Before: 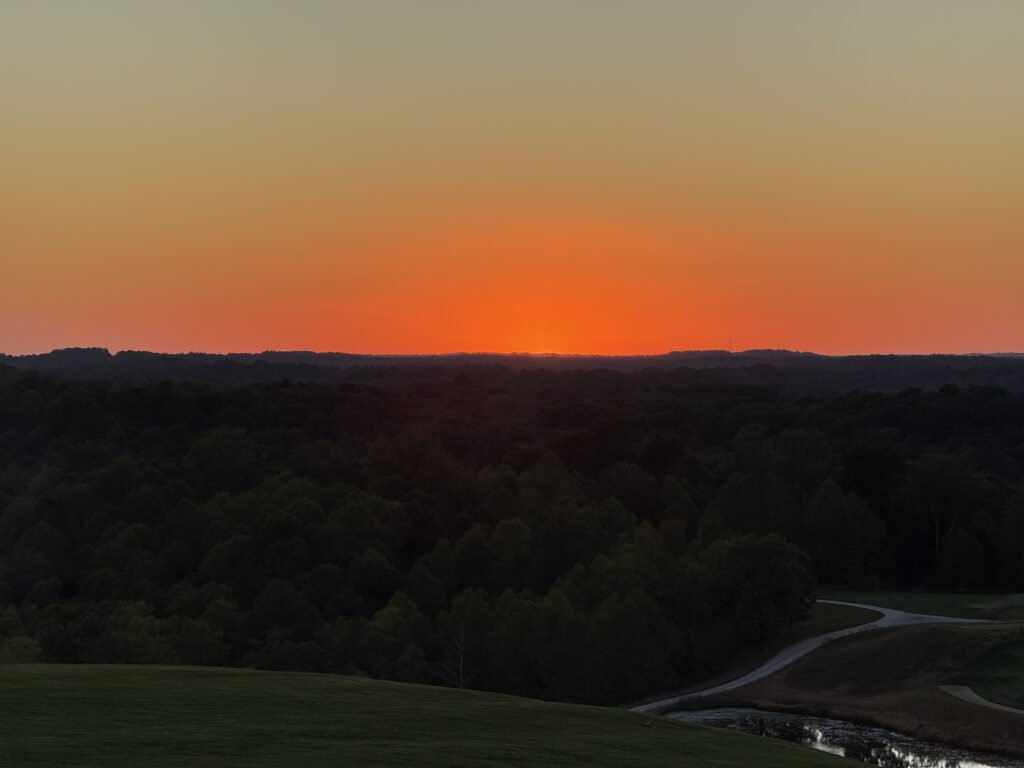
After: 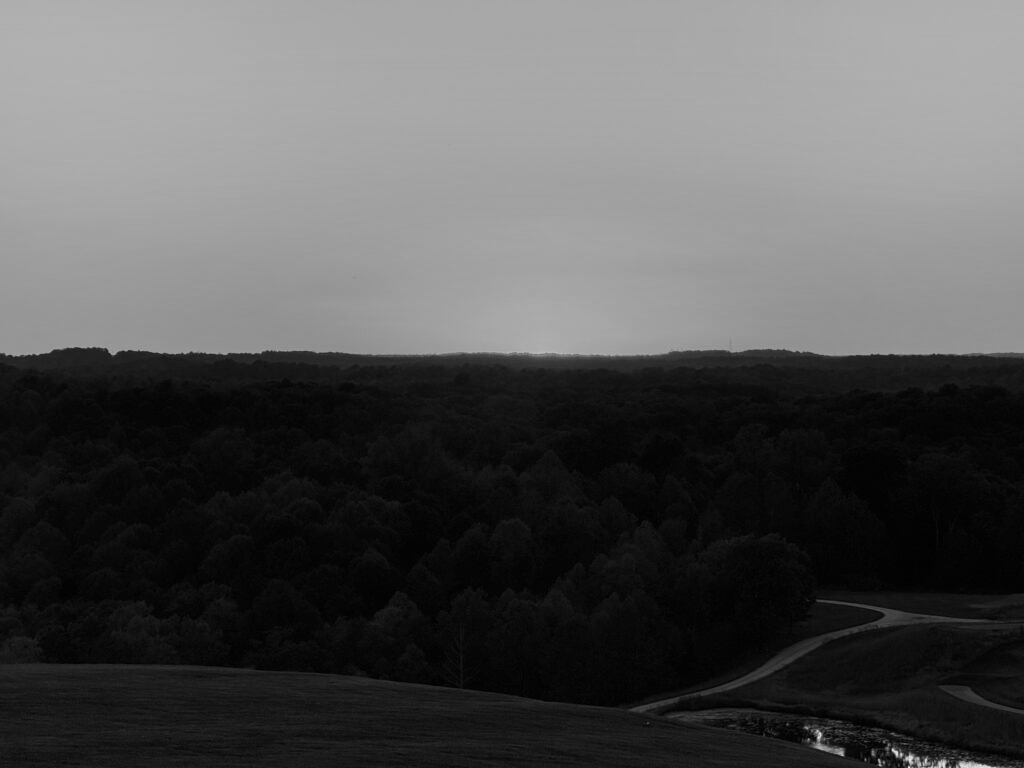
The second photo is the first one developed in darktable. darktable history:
tone curve: curves: ch0 [(0, 0) (0.004, 0.001) (0.133, 0.112) (0.325, 0.362) (0.832, 0.893) (1, 1)], color space Lab, linked channels, preserve colors none
monochrome: a 73.58, b 64.21
